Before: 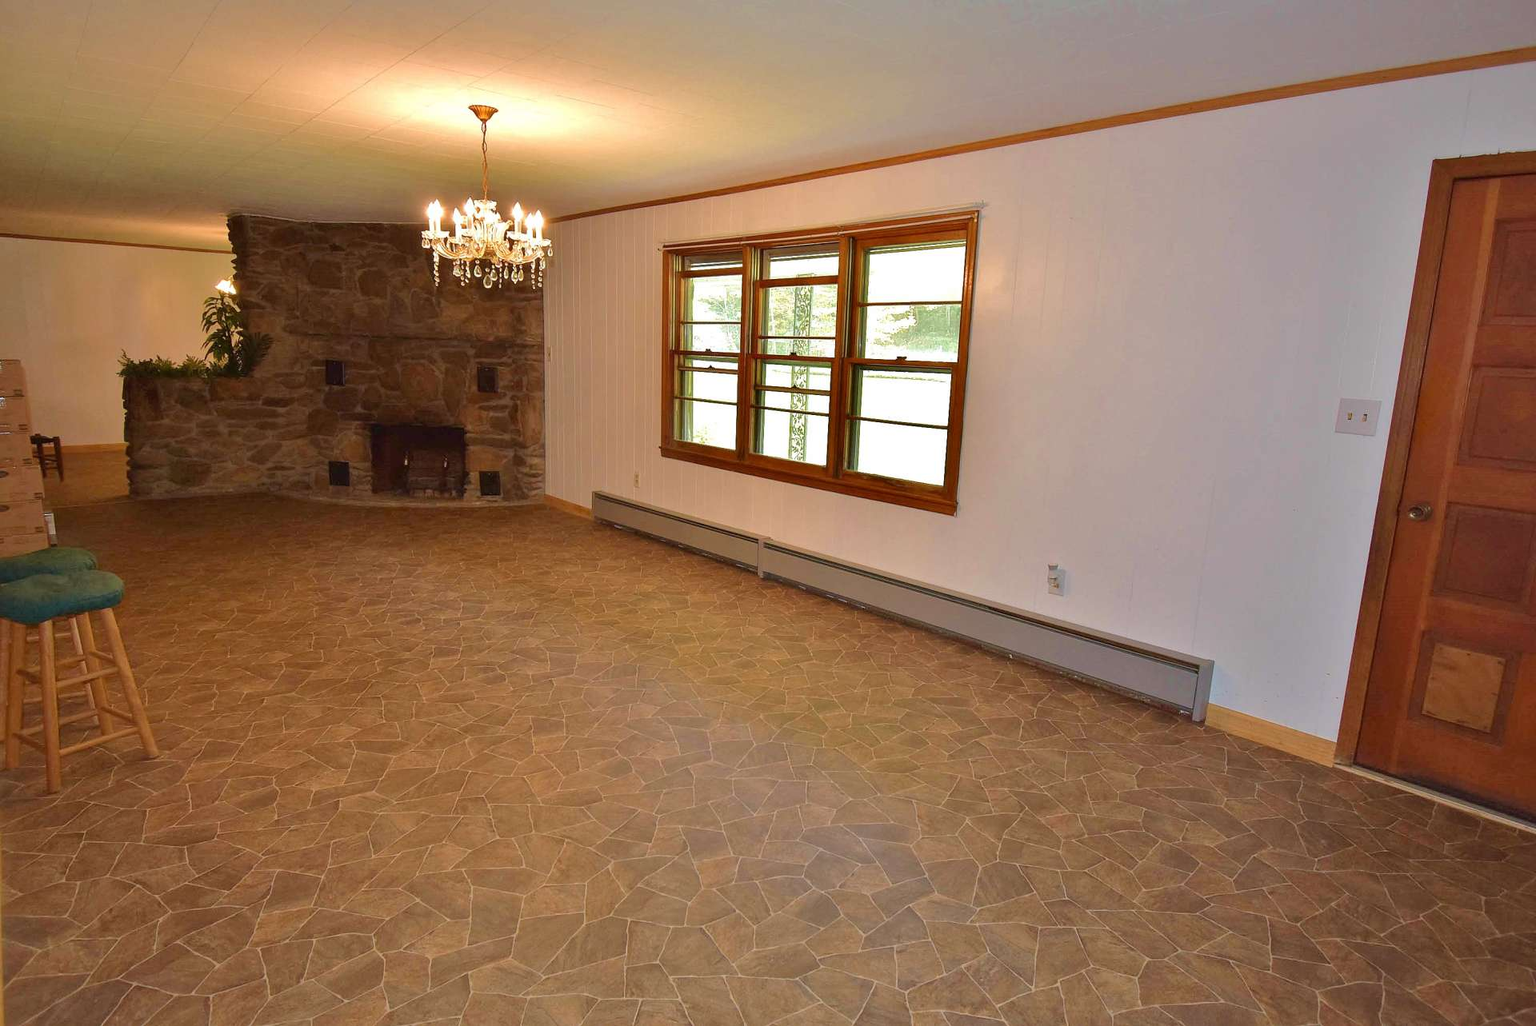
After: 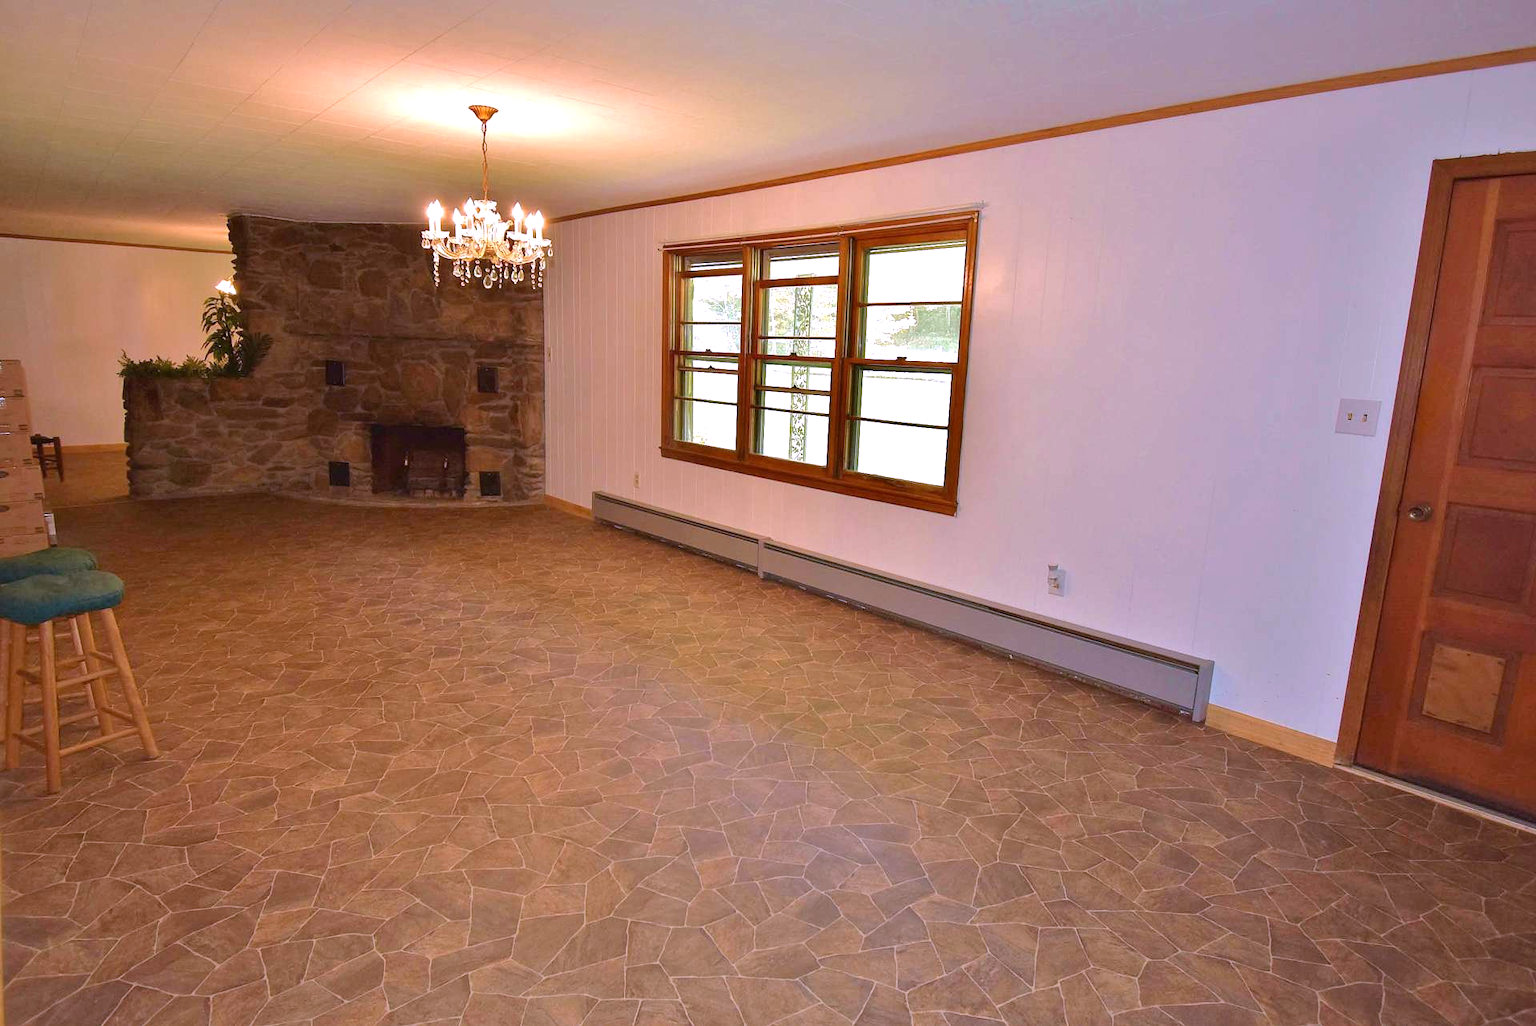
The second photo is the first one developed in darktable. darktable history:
exposure: exposure 0.161 EV, compensate highlight preservation false
white balance: red 1.042, blue 1.17
